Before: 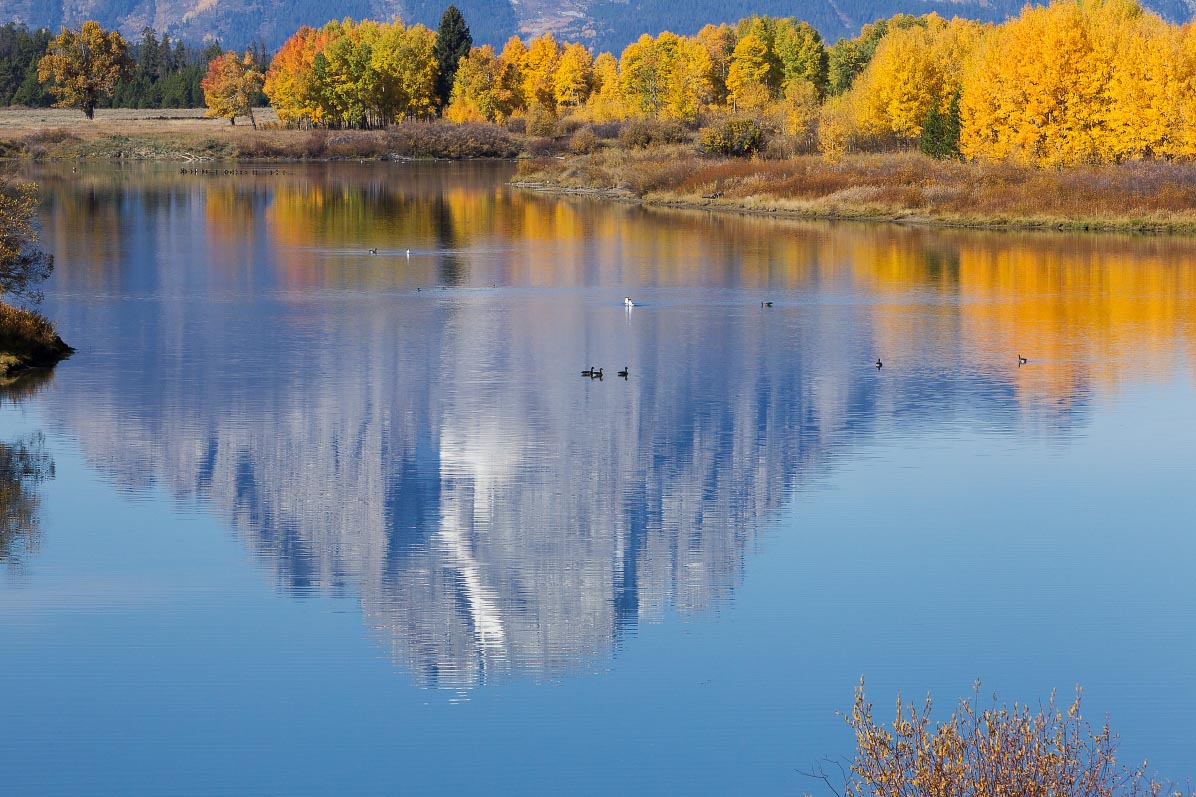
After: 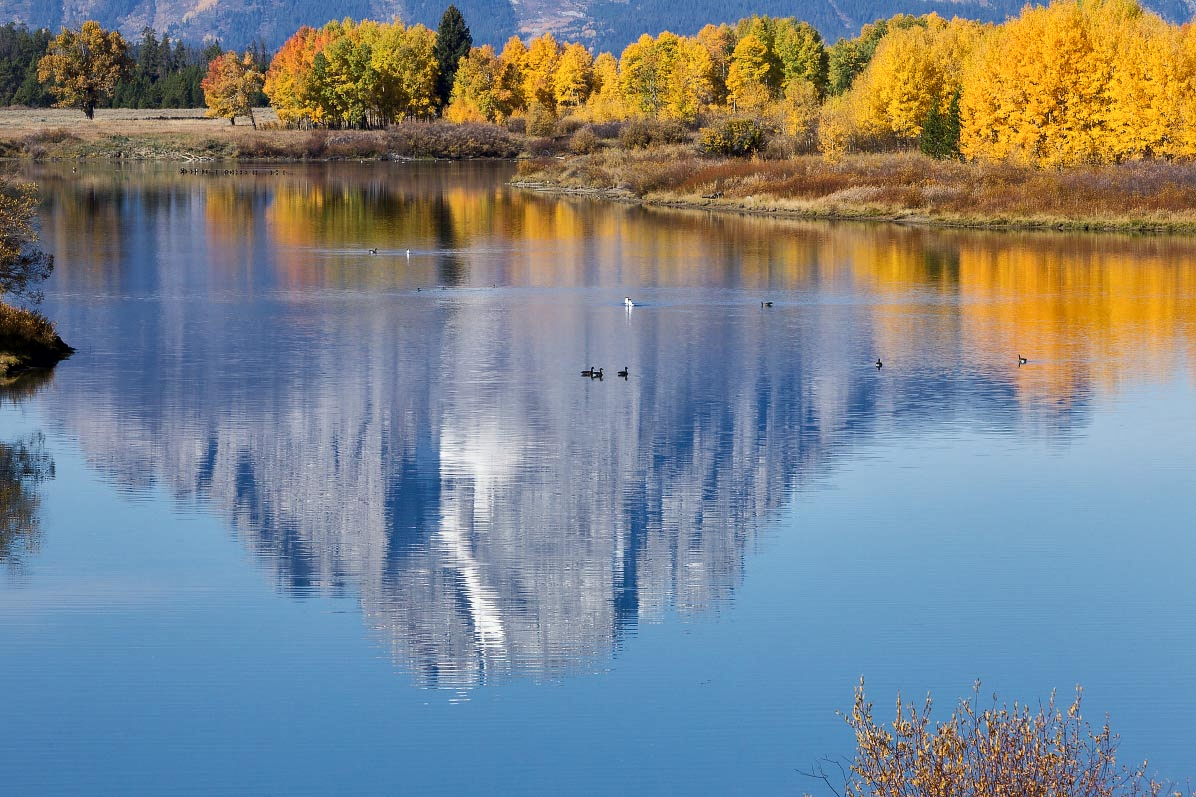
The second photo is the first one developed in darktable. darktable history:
local contrast: mode bilateral grid, contrast 20, coarseness 51, detail 143%, midtone range 0.2
